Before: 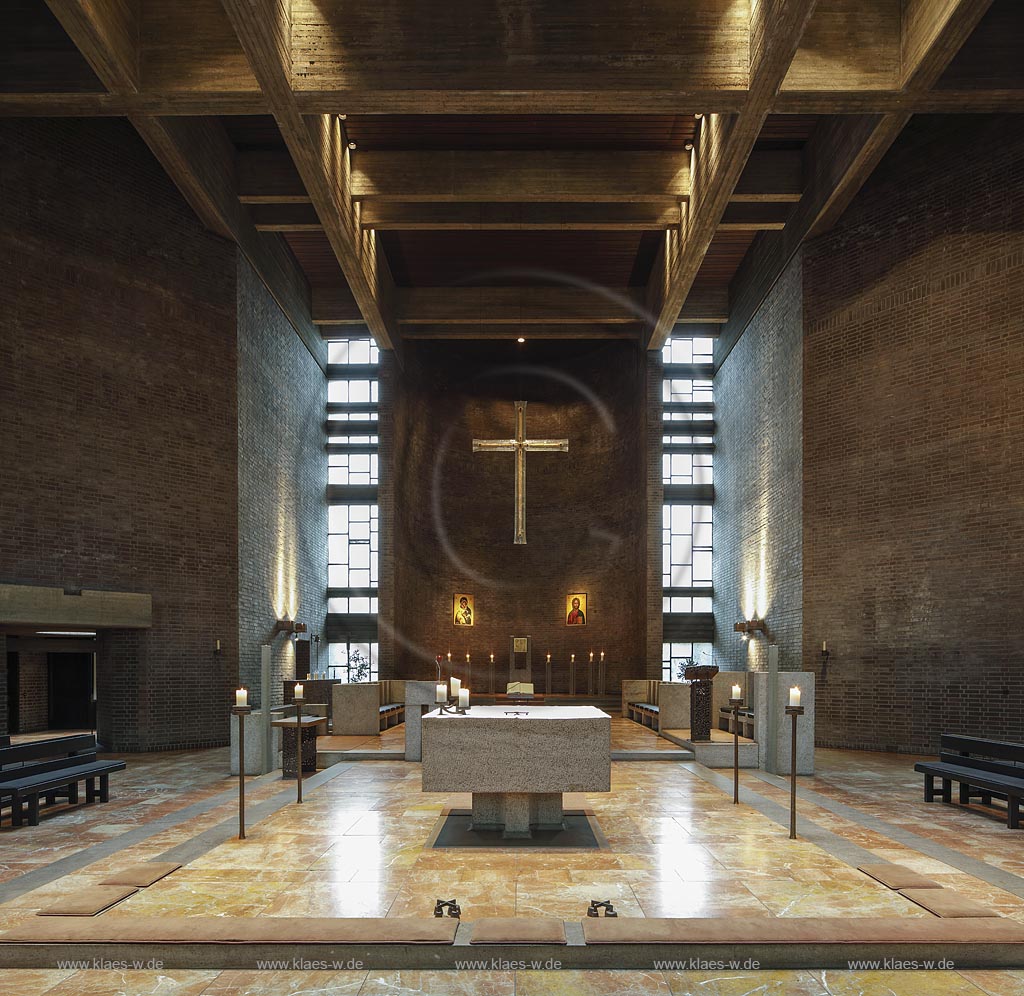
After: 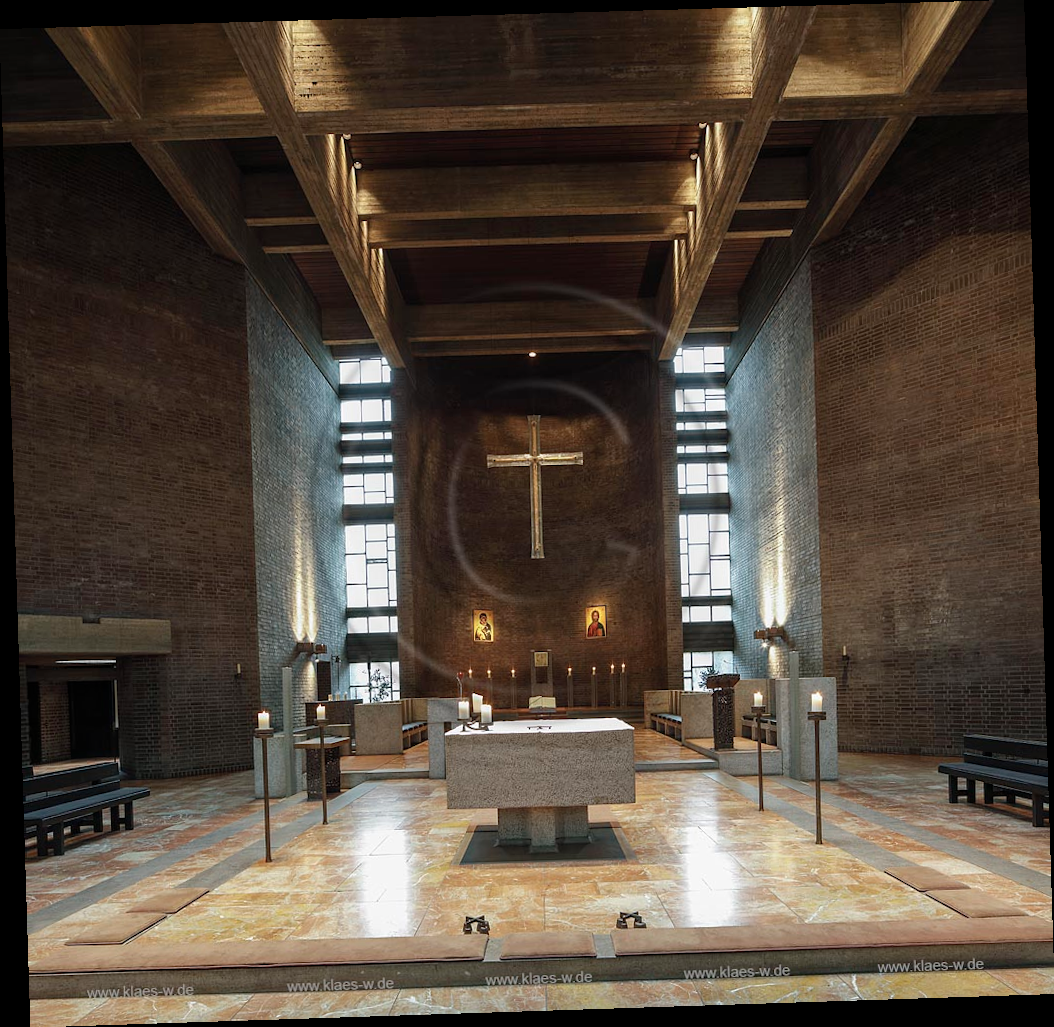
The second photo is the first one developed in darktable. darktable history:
rotate and perspective: rotation -1.77°, lens shift (horizontal) 0.004, automatic cropping off
contrast brightness saturation: saturation -0.17
